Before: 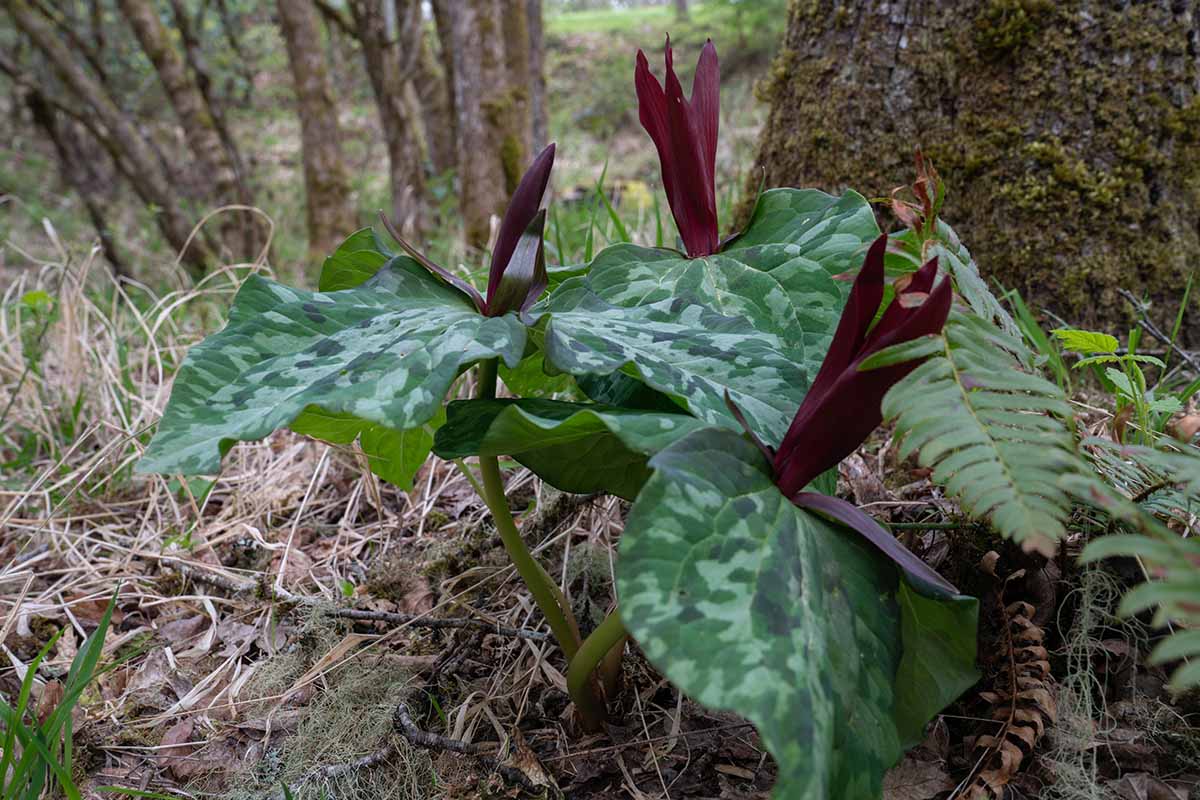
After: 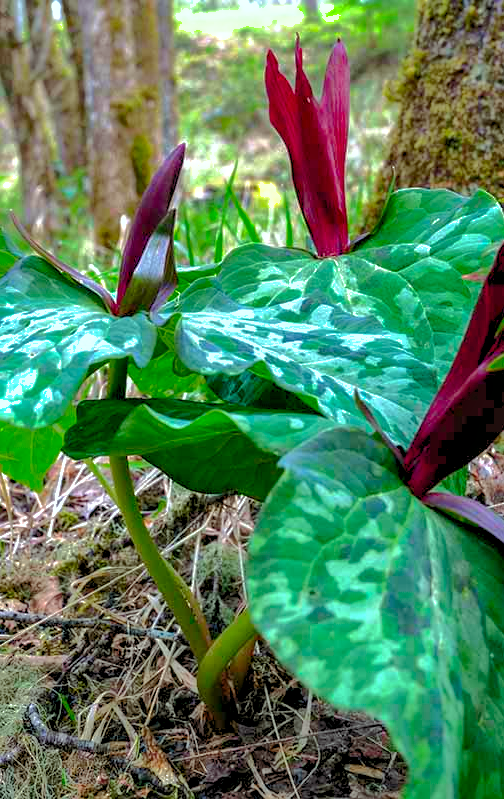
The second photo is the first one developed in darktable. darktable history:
shadows and highlights: shadows 38.07, highlights -74.48
contrast brightness saturation: contrast 0.239, brightness 0.089
crop: left 30.896%, right 27.081%
tone equalizer: edges refinement/feathering 500, mask exposure compensation -1.57 EV, preserve details no
levels: white 99.93%, levels [0.036, 0.364, 0.827]
local contrast: on, module defaults
color correction: highlights a* -7.62, highlights b* 1.11, shadows a* -3.57, saturation 1.38
